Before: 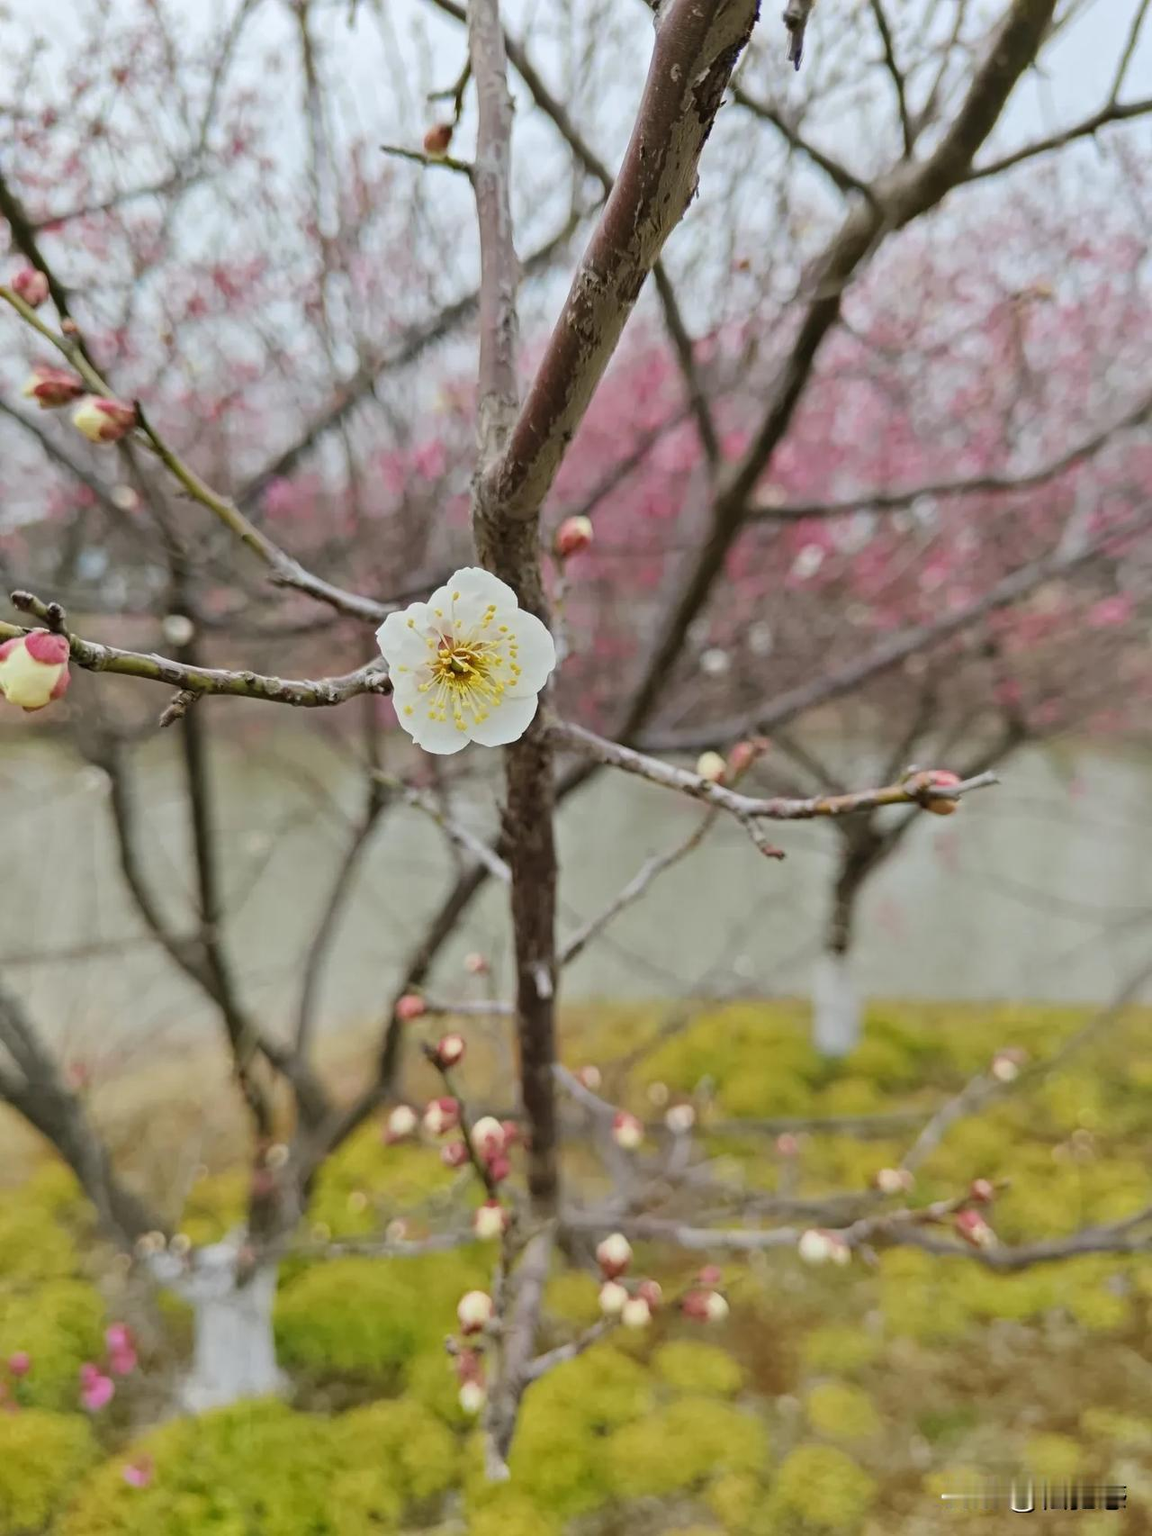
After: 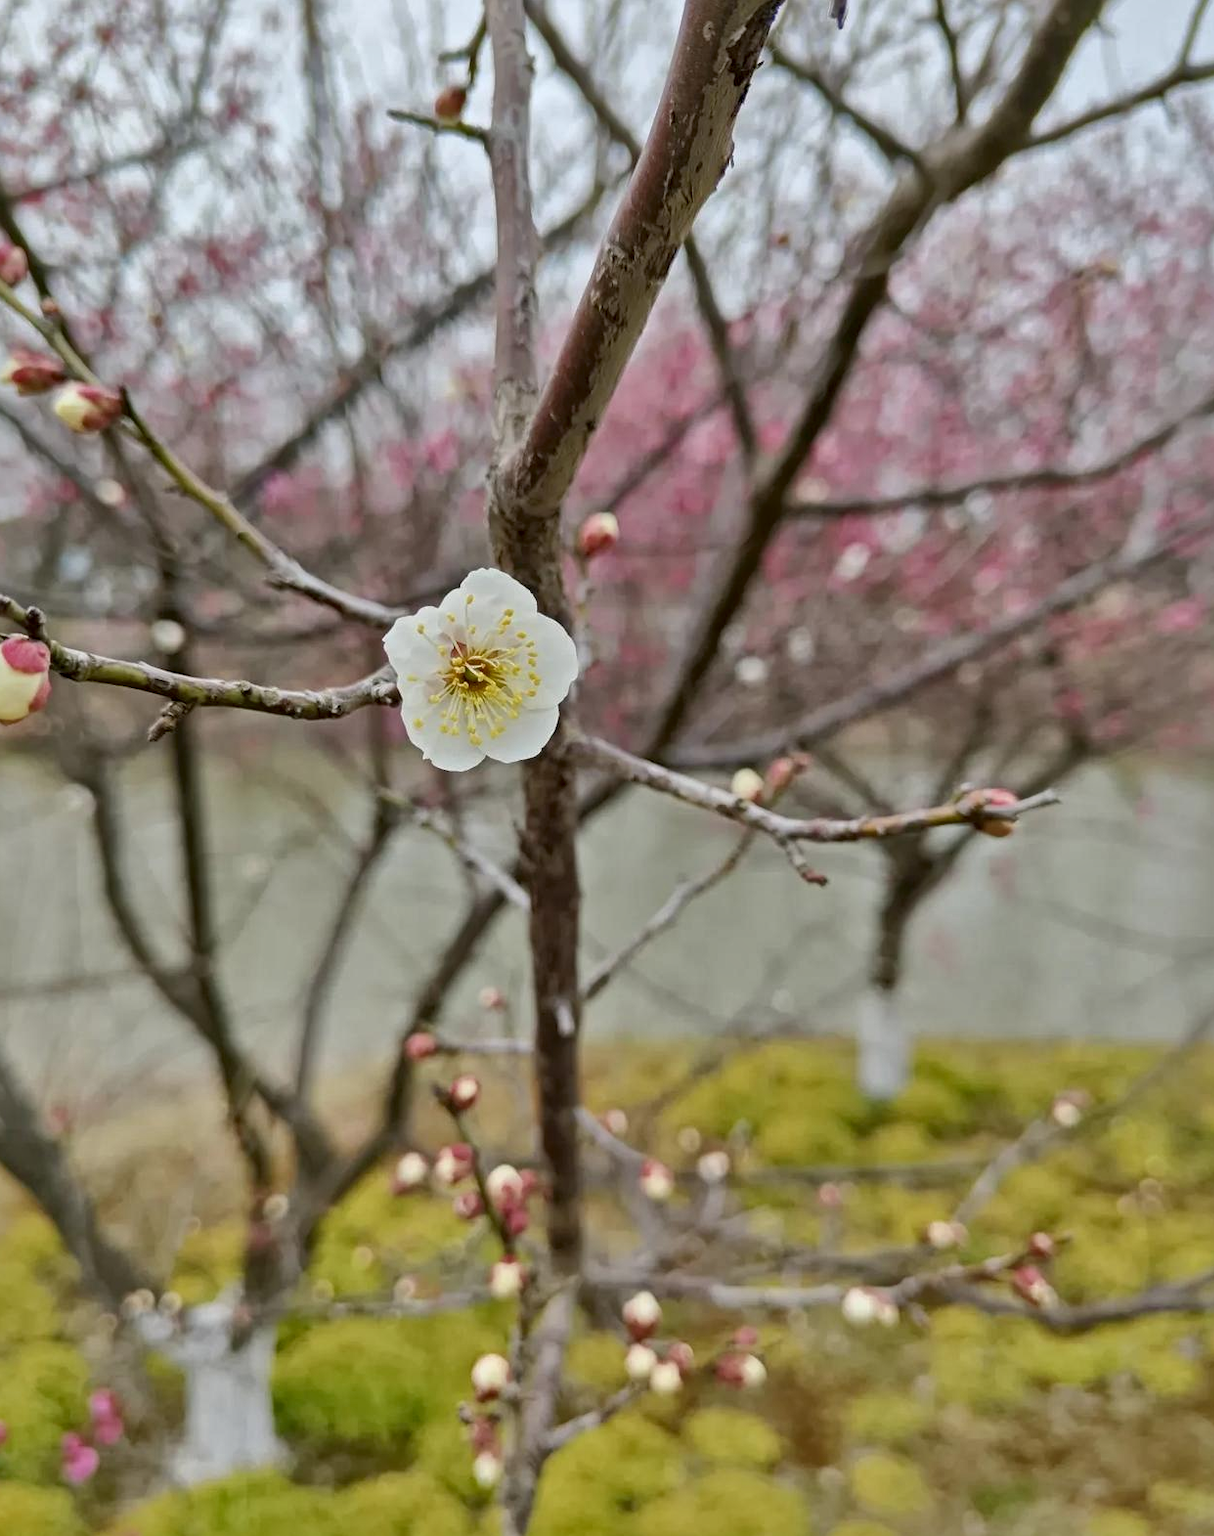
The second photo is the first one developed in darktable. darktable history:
local contrast: mode bilateral grid, contrast 20, coarseness 49, detail 178%, midtone range 0.2
tone equalizer: -8 EV 0.243 EV, -7 EV 0.382 EV, -6 EV 0.406 EV, -5 EV 0.228 EV, -3 EV -0.27 EV, -2 EV -0.436 EV, -1 EV -0.41 EV, +0 EV -0.259 EV, edges refinement/feathering 500, mask exposure compensation -1.57 EV, preserve details no
color correction: highlights a* 0.023, highlights b* -0.435
exposure: black level correction 0.001, exposure 0.137 EV, compensate highlight preservation false
crop: left 2.102%, top 2.902%, right 0.829%, bottom 4.969%
